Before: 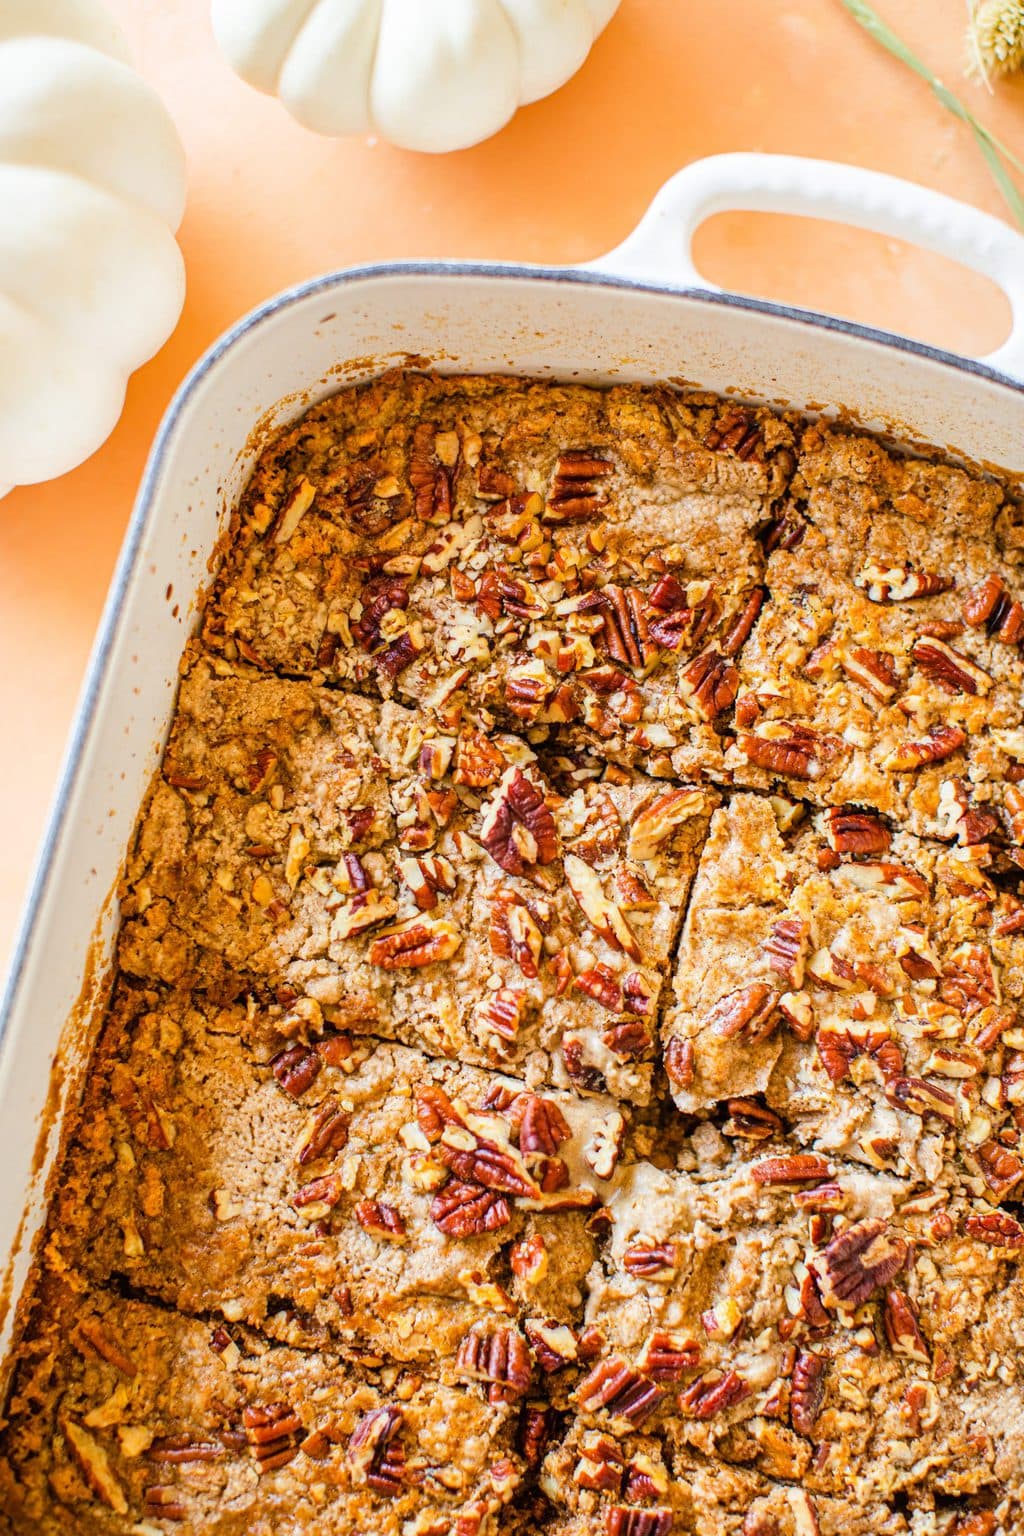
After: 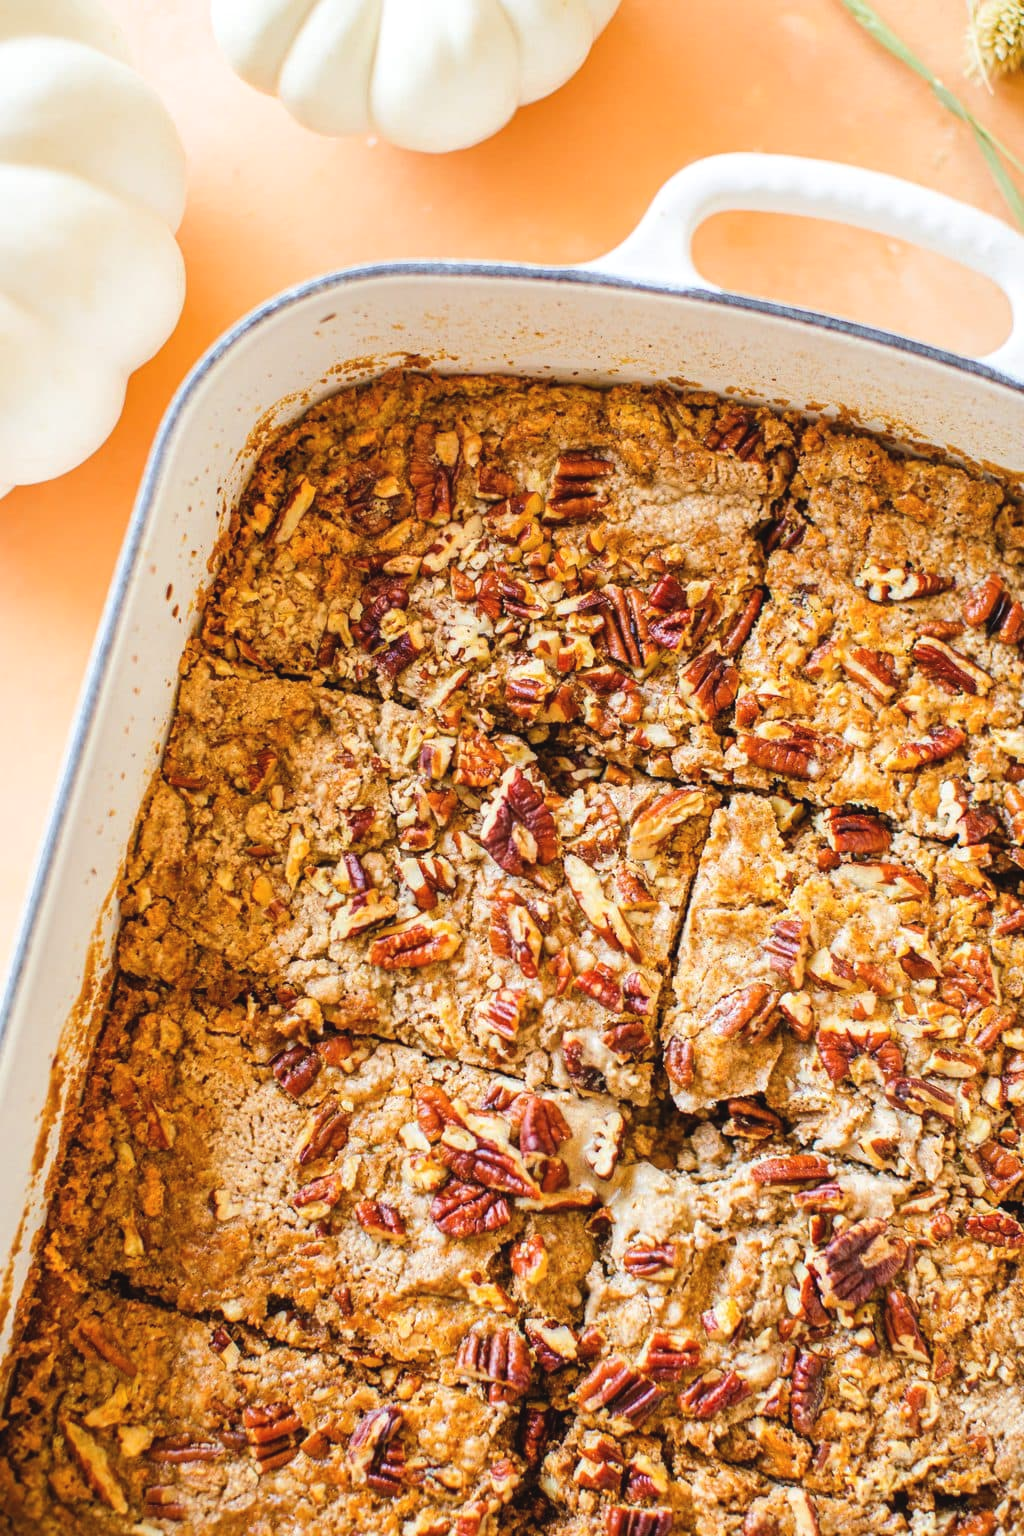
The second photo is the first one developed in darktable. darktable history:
exposure: black level correction -0.004, exposure 0.052 EV, compensate highlight preservation false
